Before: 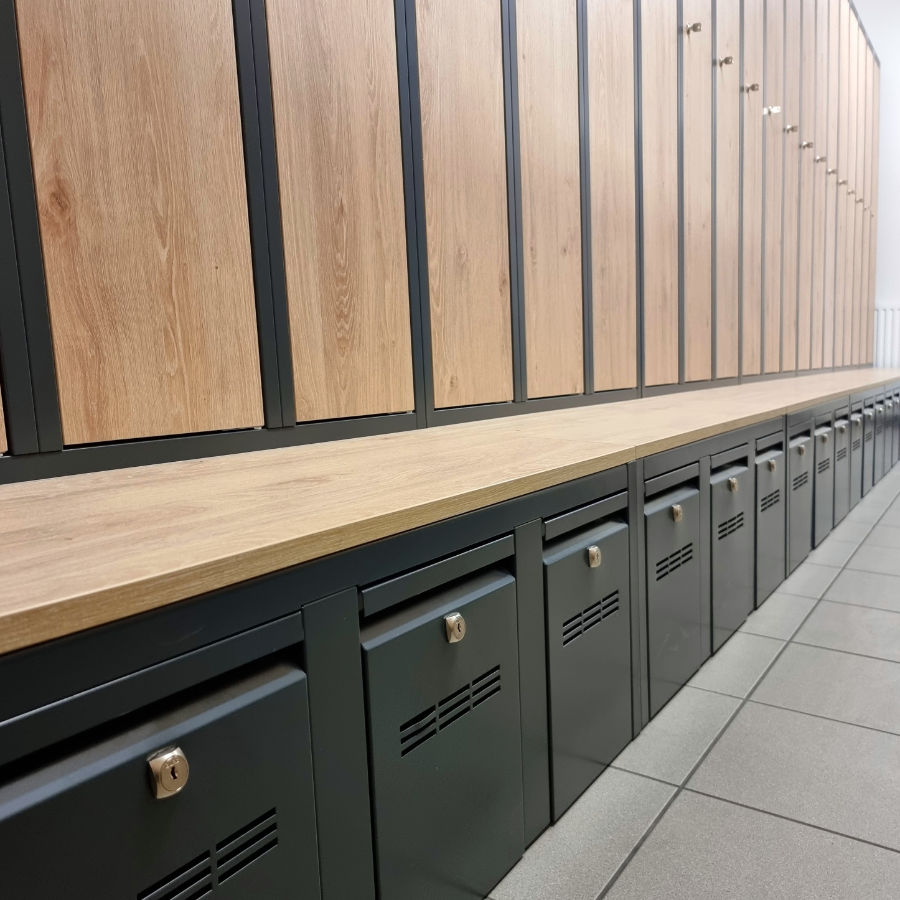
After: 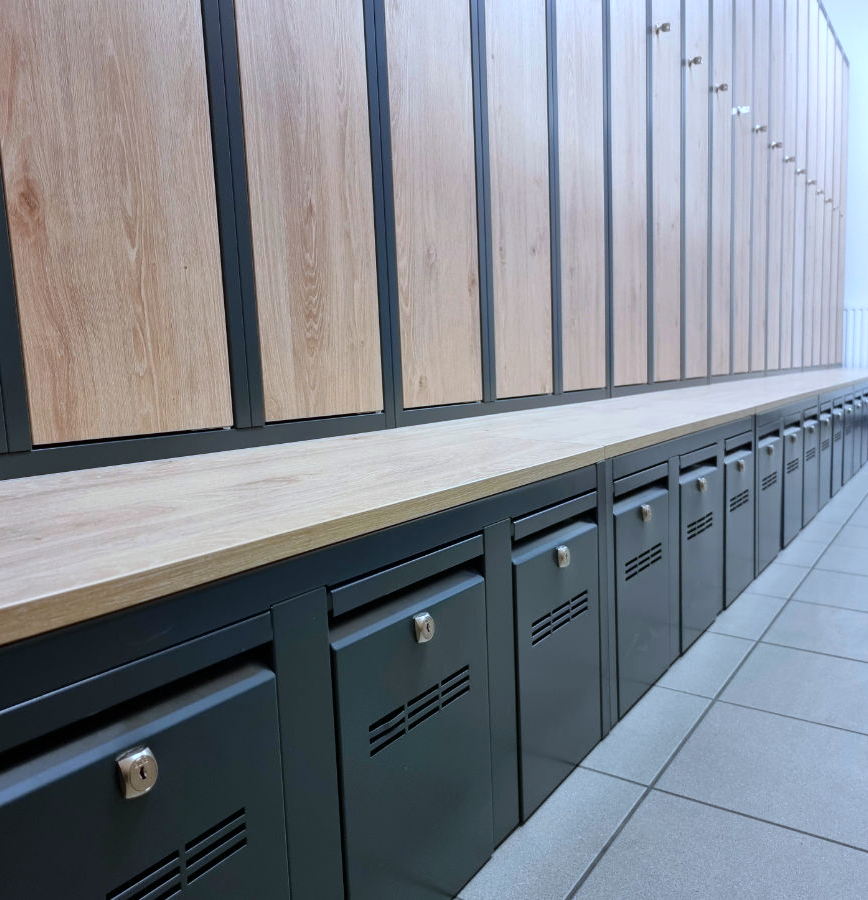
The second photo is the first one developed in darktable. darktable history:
color calibration: illuminant custom, x 0.388, y 0.387, temperature 3814.1 K
crop and rotate: left 3.5%
